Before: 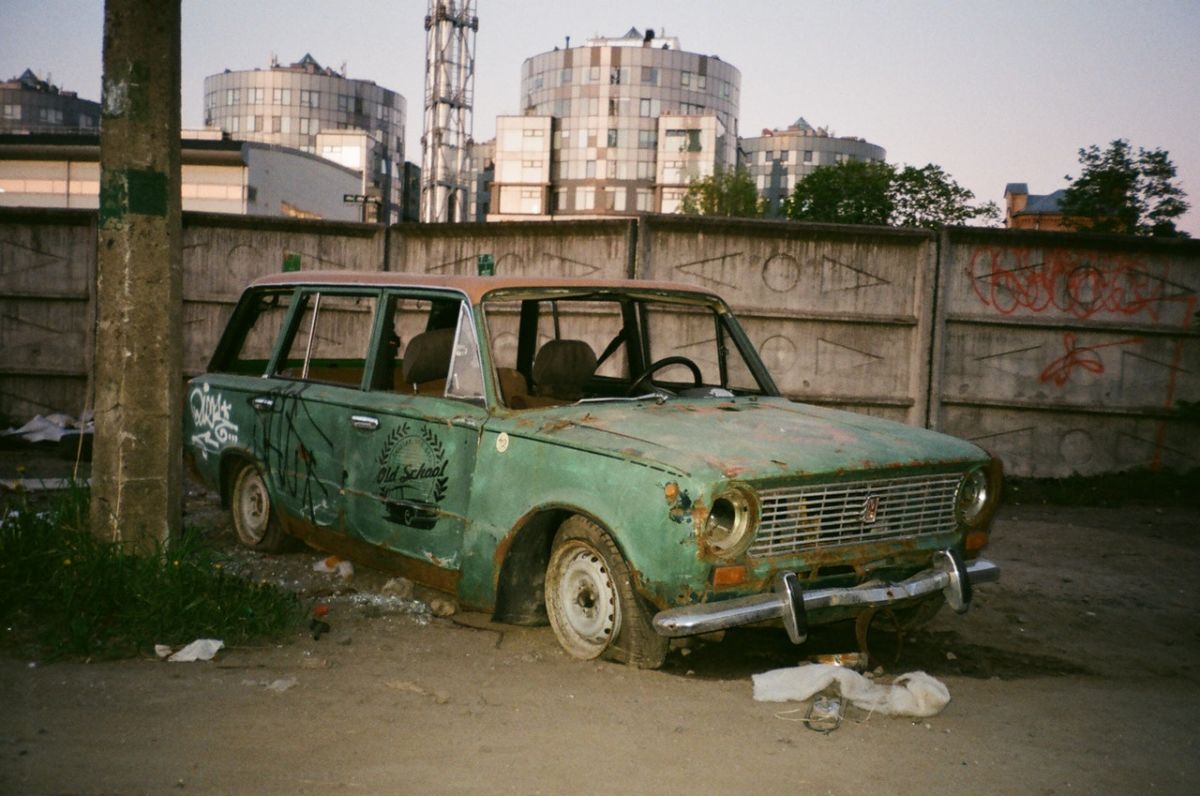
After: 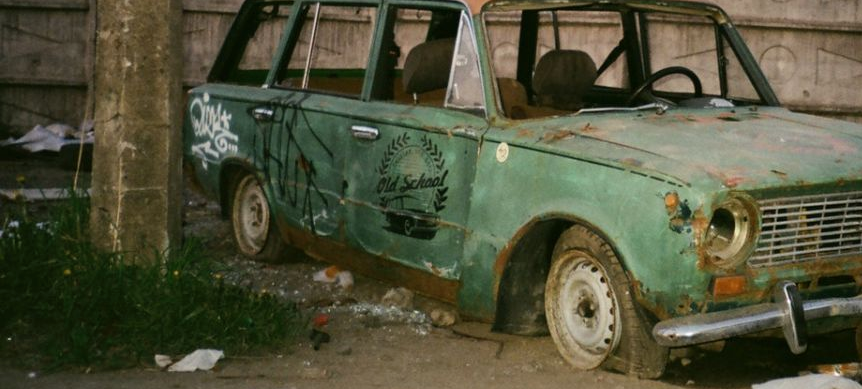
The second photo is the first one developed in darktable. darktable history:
shadows and highlights: shadows 31.64, highlights -31.5, soften with gaussian
crop: top 36.461%, right 28.157%, bottom 14.667%
